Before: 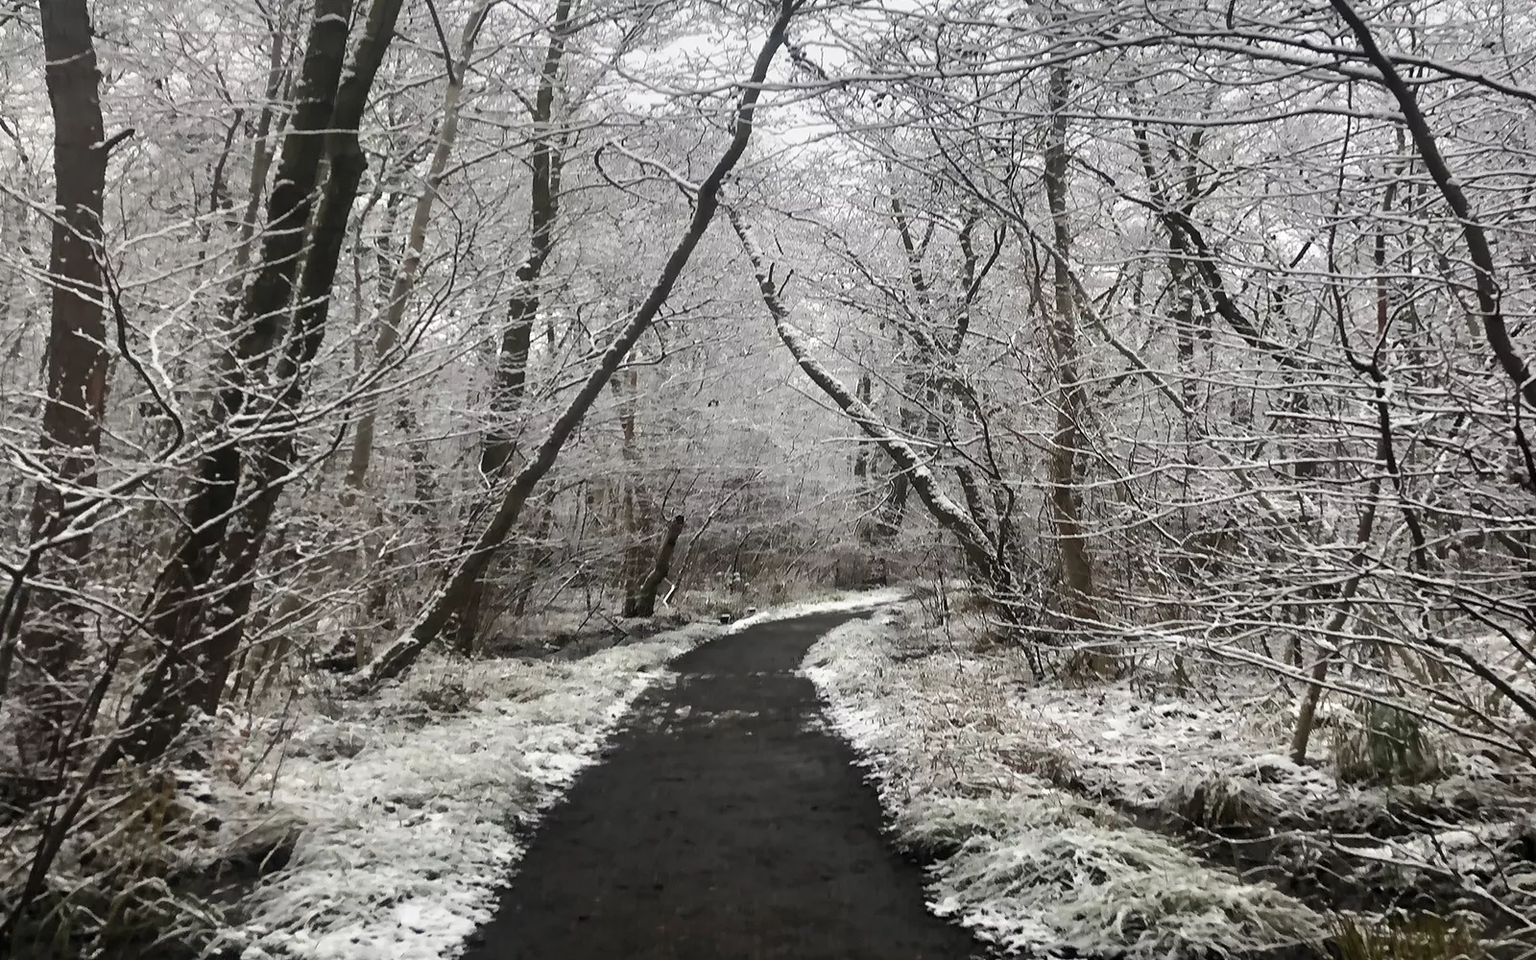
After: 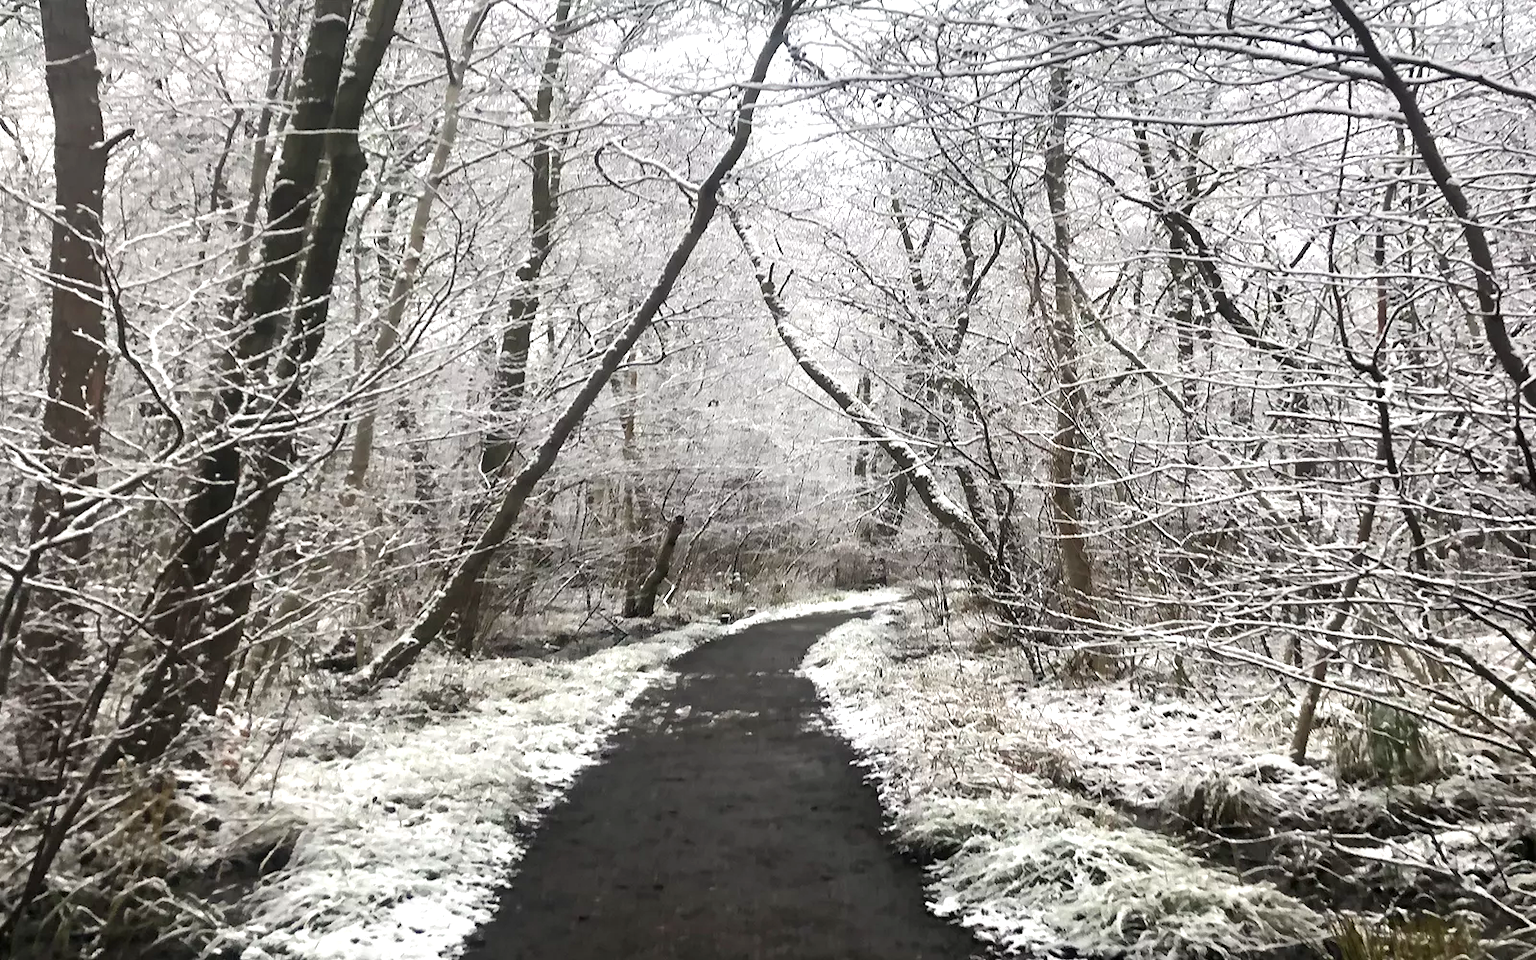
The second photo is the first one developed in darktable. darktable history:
exposure: exposure 0.716 EV, compensate highlight preservation false
